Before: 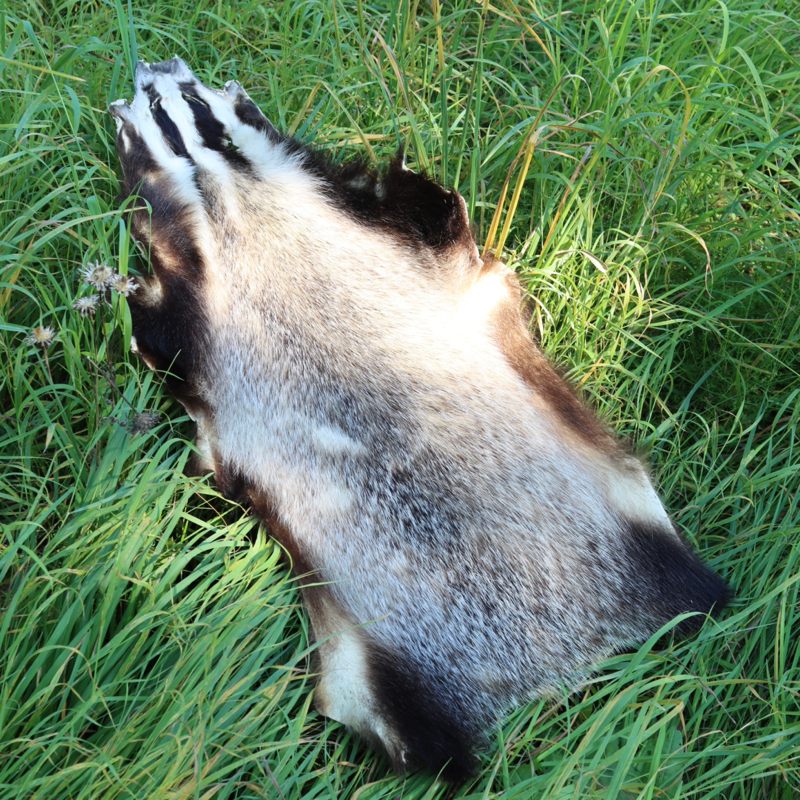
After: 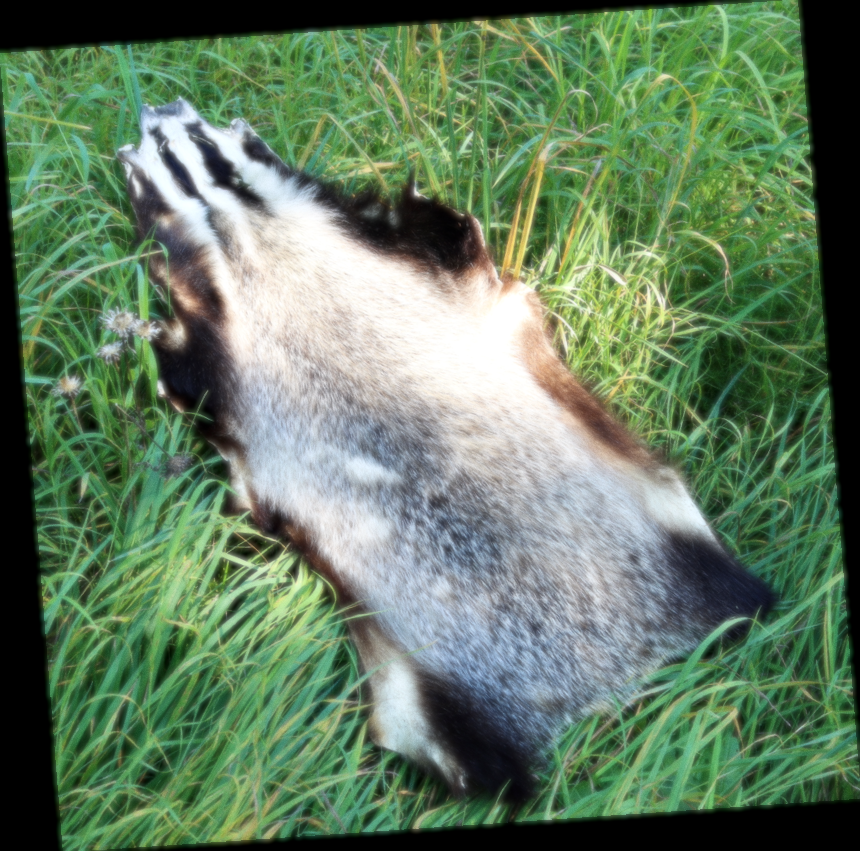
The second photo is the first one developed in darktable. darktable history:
soften: size 8.67%, mix 49%
contrast equalizer: octaves 7, y [[0.524 ×6], [0.512 ×6], [0.379 ×6], [0 ×6], [0 ×6]]
rotate and perspective: rotation -4.2°, shear 0.006, automatic cropping off
grain: on, module defaults
